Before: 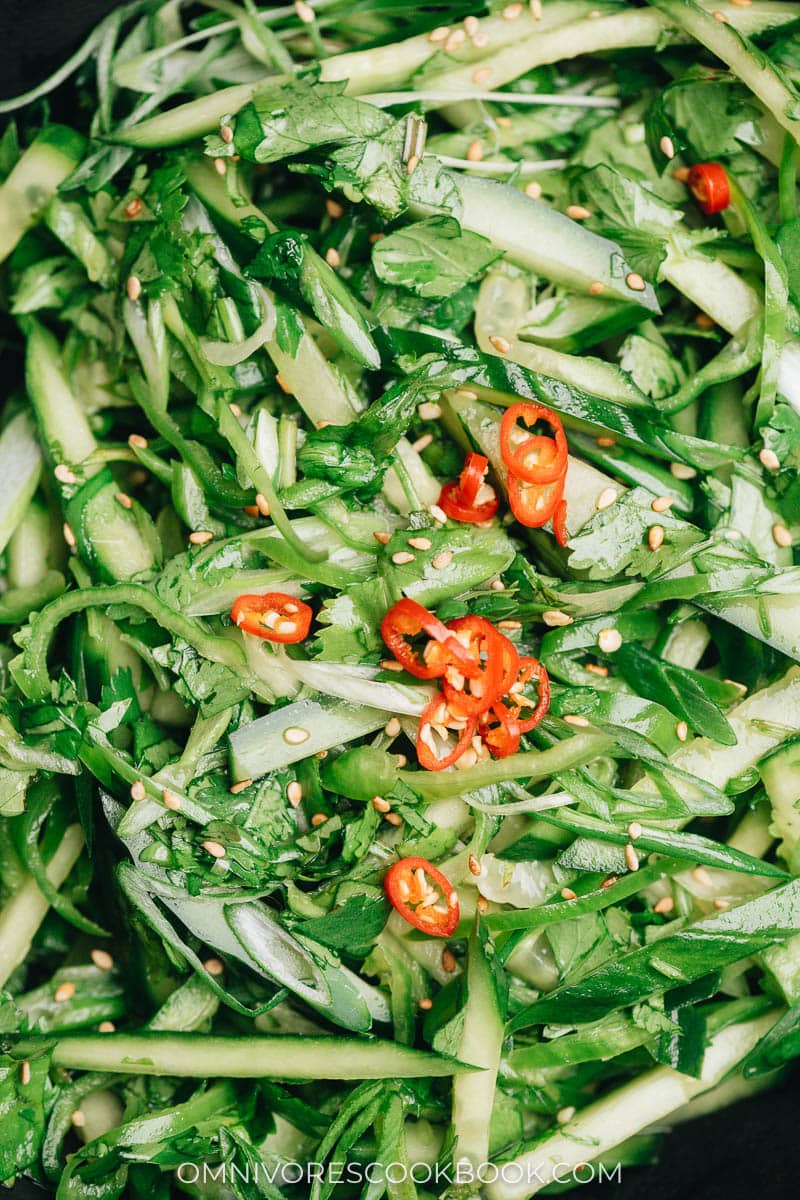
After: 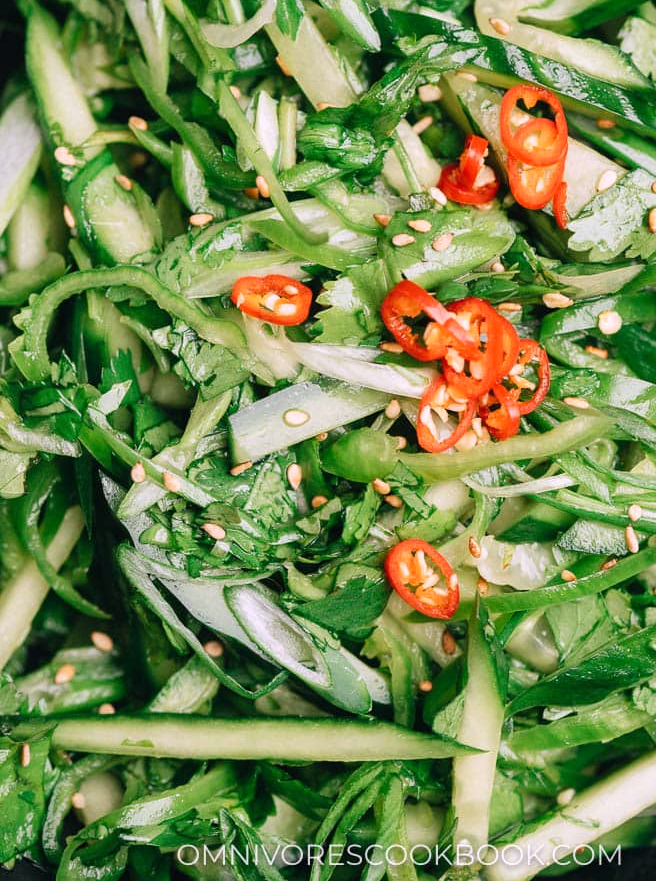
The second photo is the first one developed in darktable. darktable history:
crop: top 26.531%, right 17.959%
white balance: red 1.05, blue 1.072
